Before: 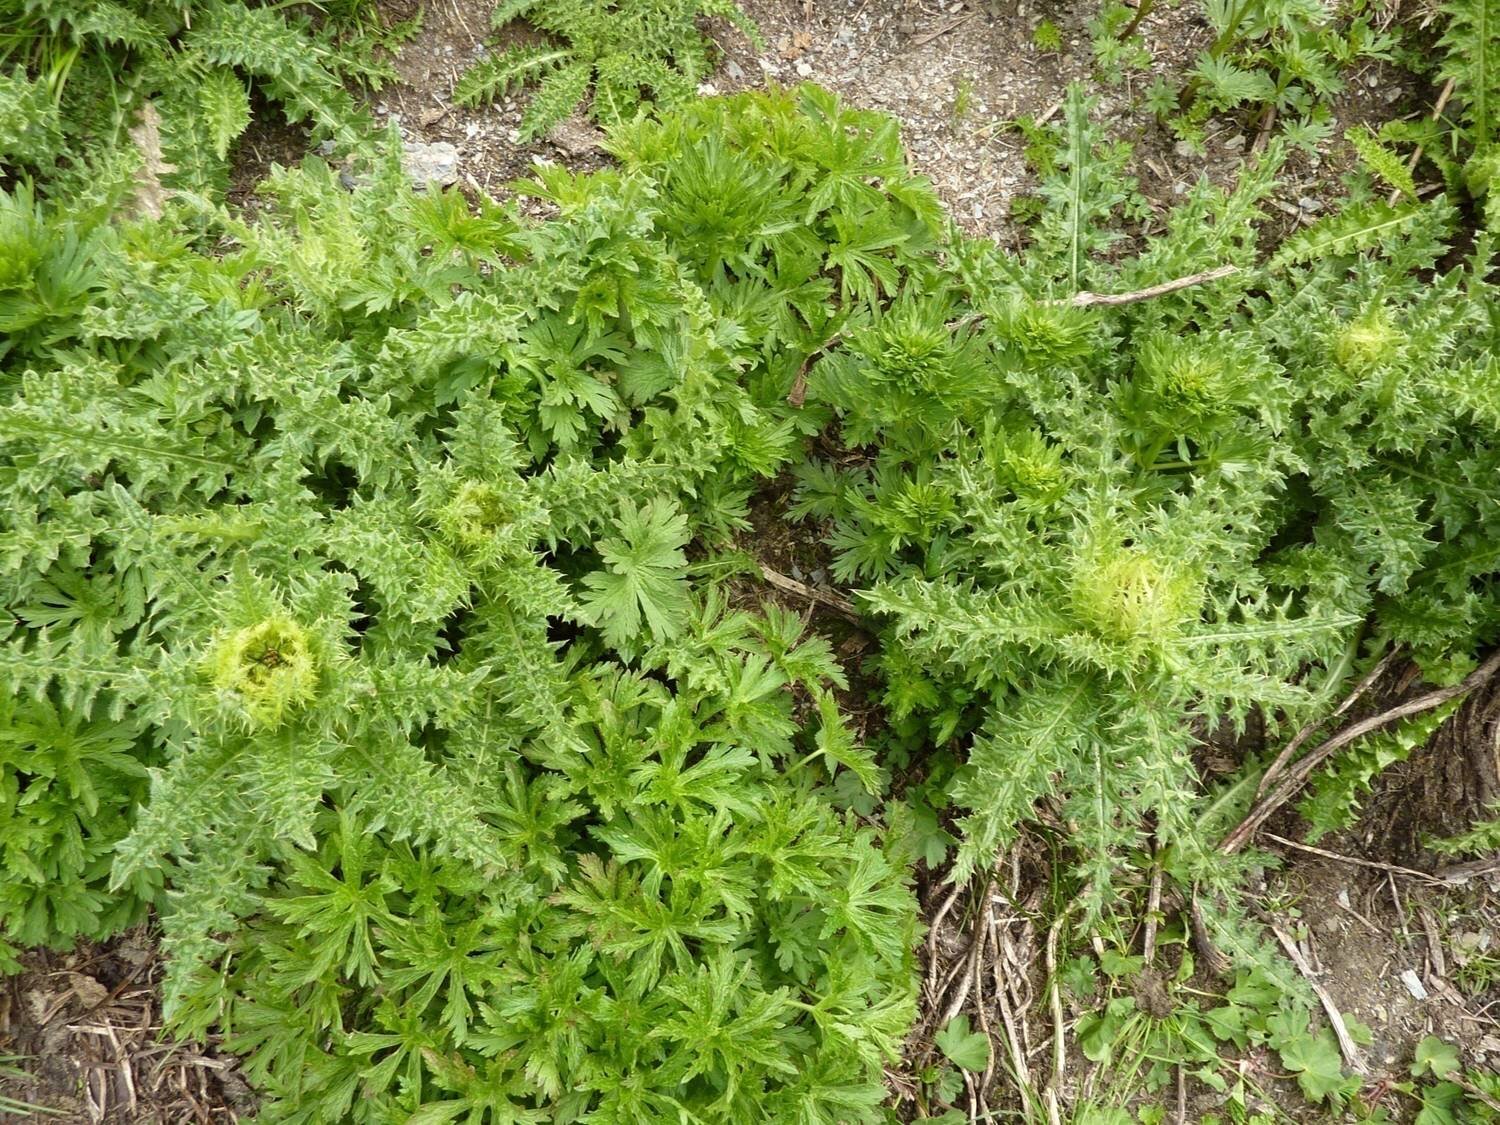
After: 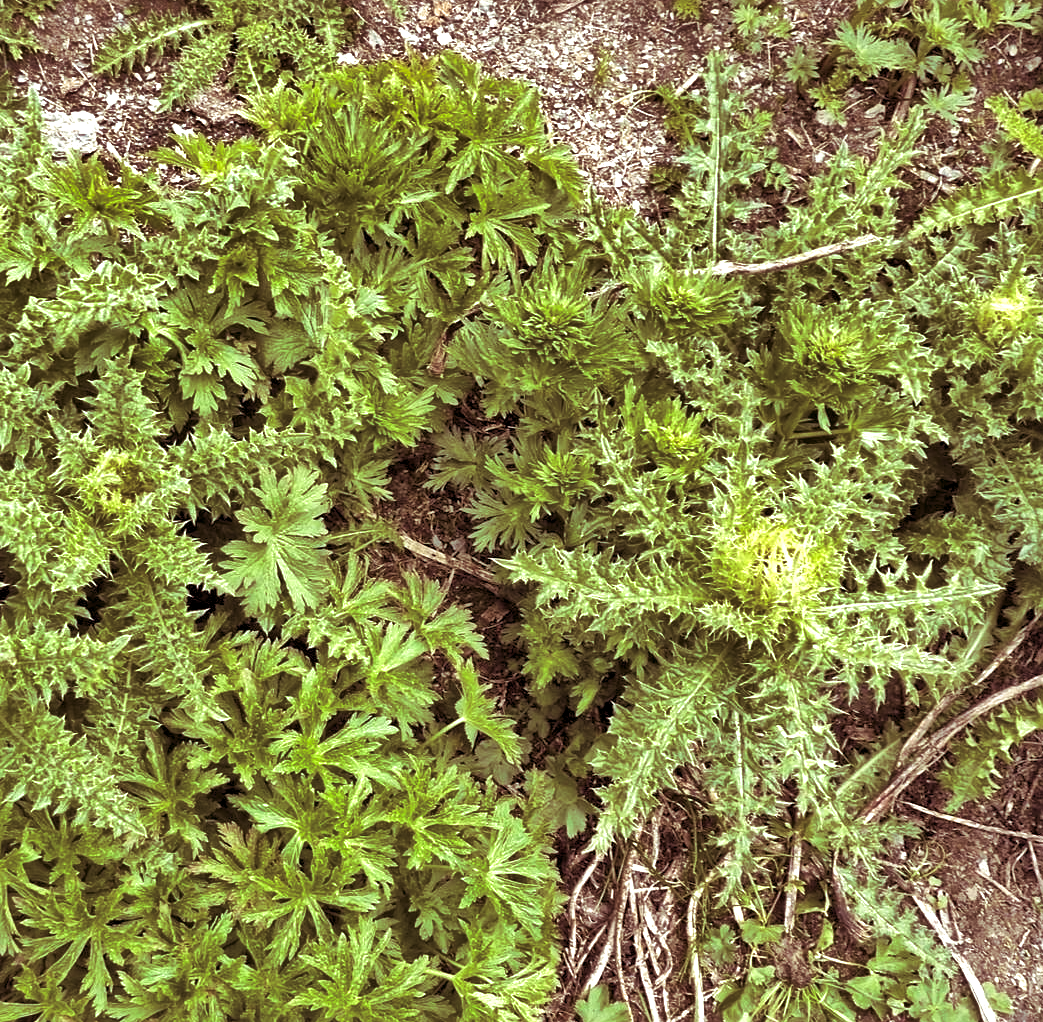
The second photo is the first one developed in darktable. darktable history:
local contrast: mode bilateral grid, contrast 20, coarseness 20, detail 150%, midtone range 0.2
shadows and highlights: white point adjustment -3.64, highlights -63.34, highlights color adjustment 42%, soften with gaussian
split-toning: on, module defaults
tone equalizer: -8 EV 0.25 EV, -7 EV 0.417 EV, -6 EV 0.417 EV, -5 EV 0.25 EV, -3 EV -0.25 EV, -2 EV -0.417 EV, -1 EV -0.417 EV, +0 EV -0.25 EV, edges refinement/feathering 500, mask exposure compensation -1.57 EV, preserve details guided filter
sharpen: amount 0.2
crop and rotate: left 24.034%, top 2.838%, right 6.406%, bottom 6.299%
exposure: black level correction -0.002, exposure 0.708 EV, compensate exposure bias true, compensate highlight preservation false
rgb levels: levels [[0.01, 0.419, 0.839], [0, 0.5, 1], [0, 0.5, 1]]
